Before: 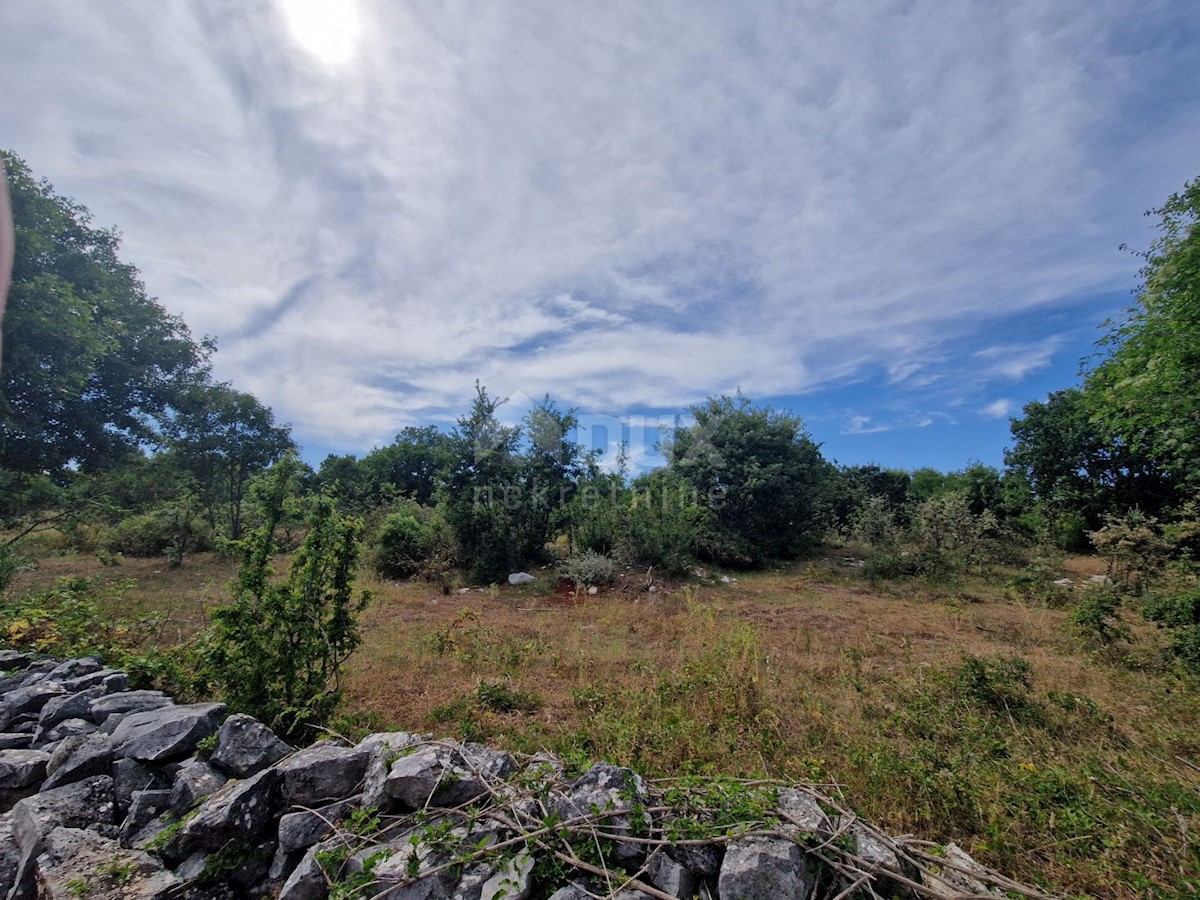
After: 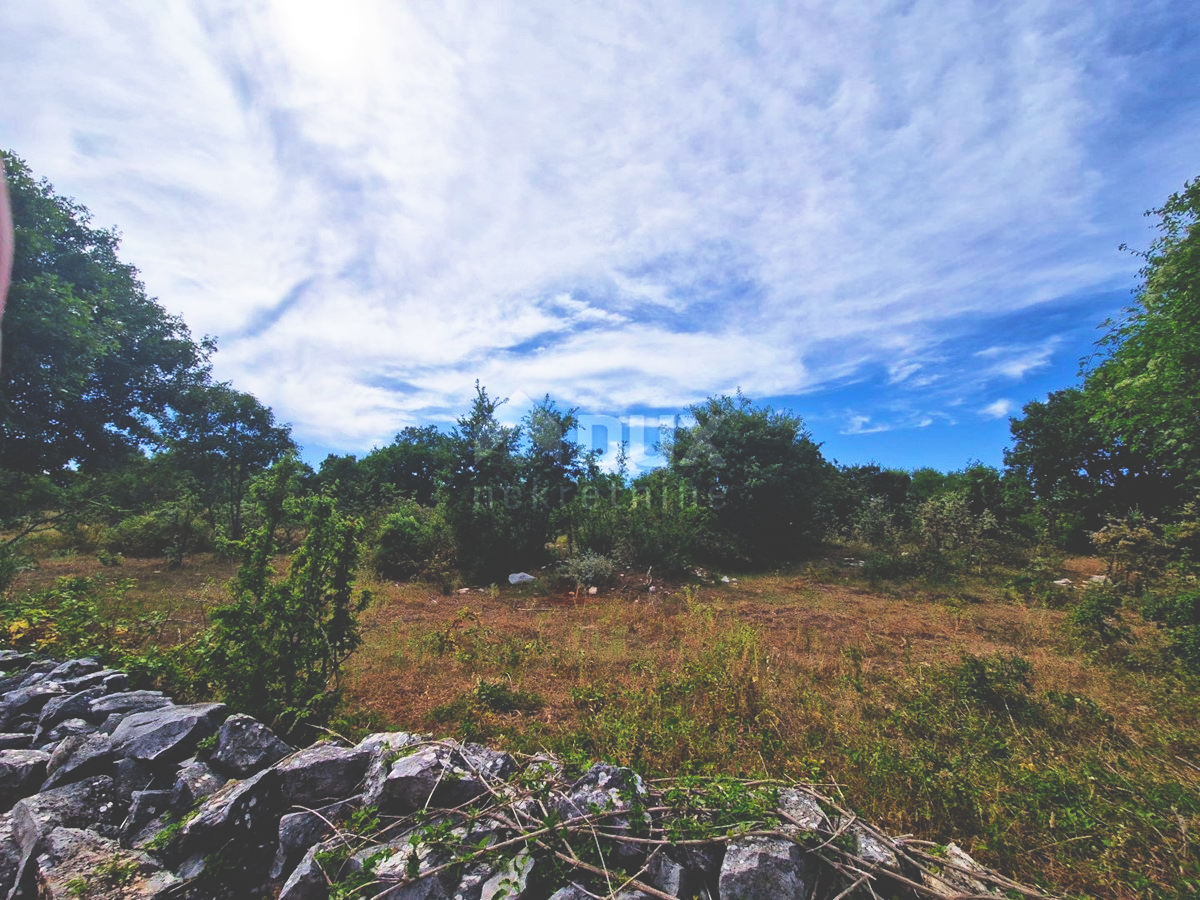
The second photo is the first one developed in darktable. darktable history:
velvia: on, module defaults
base curve: curves: ch0 [(0, 0.036) (0.007, 0.037) (0.604, 0.887) (1, 1)], preserve colors none
